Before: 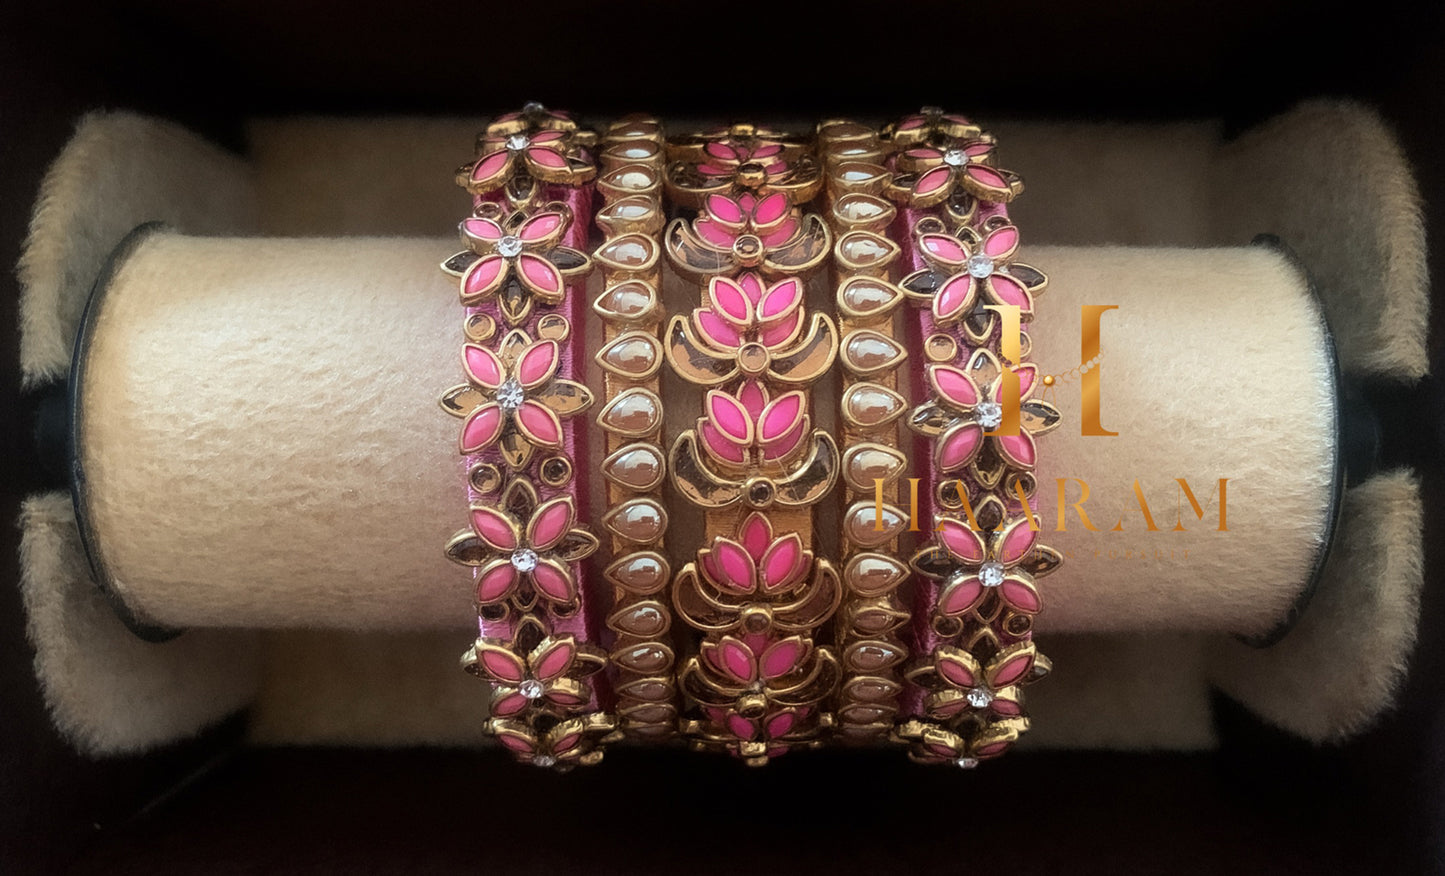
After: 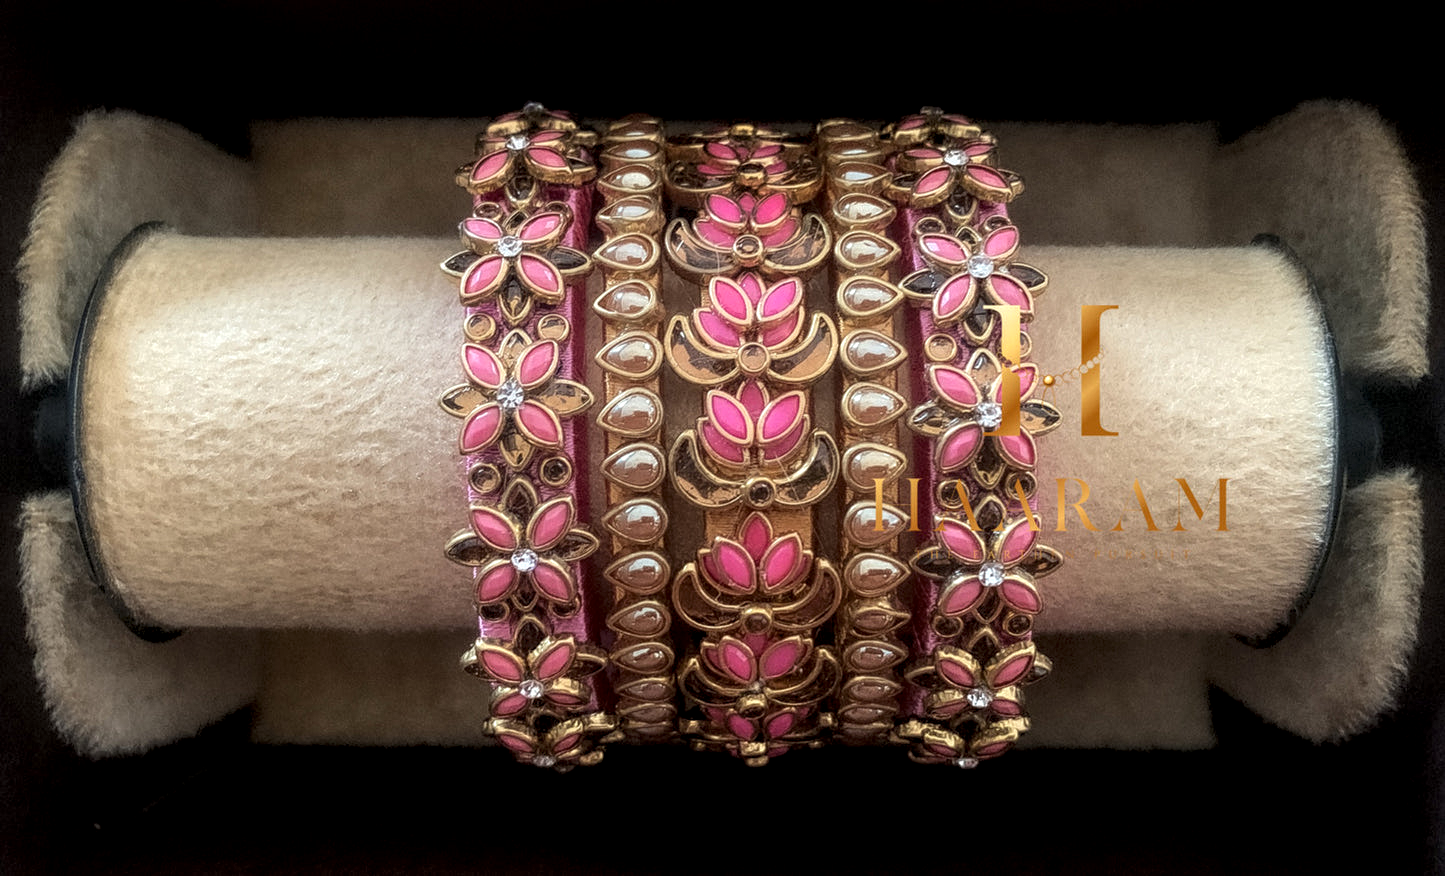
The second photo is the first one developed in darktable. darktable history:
local contrast: highlights 101%, shadows 99%, detail 199%, midtone range 0.2
